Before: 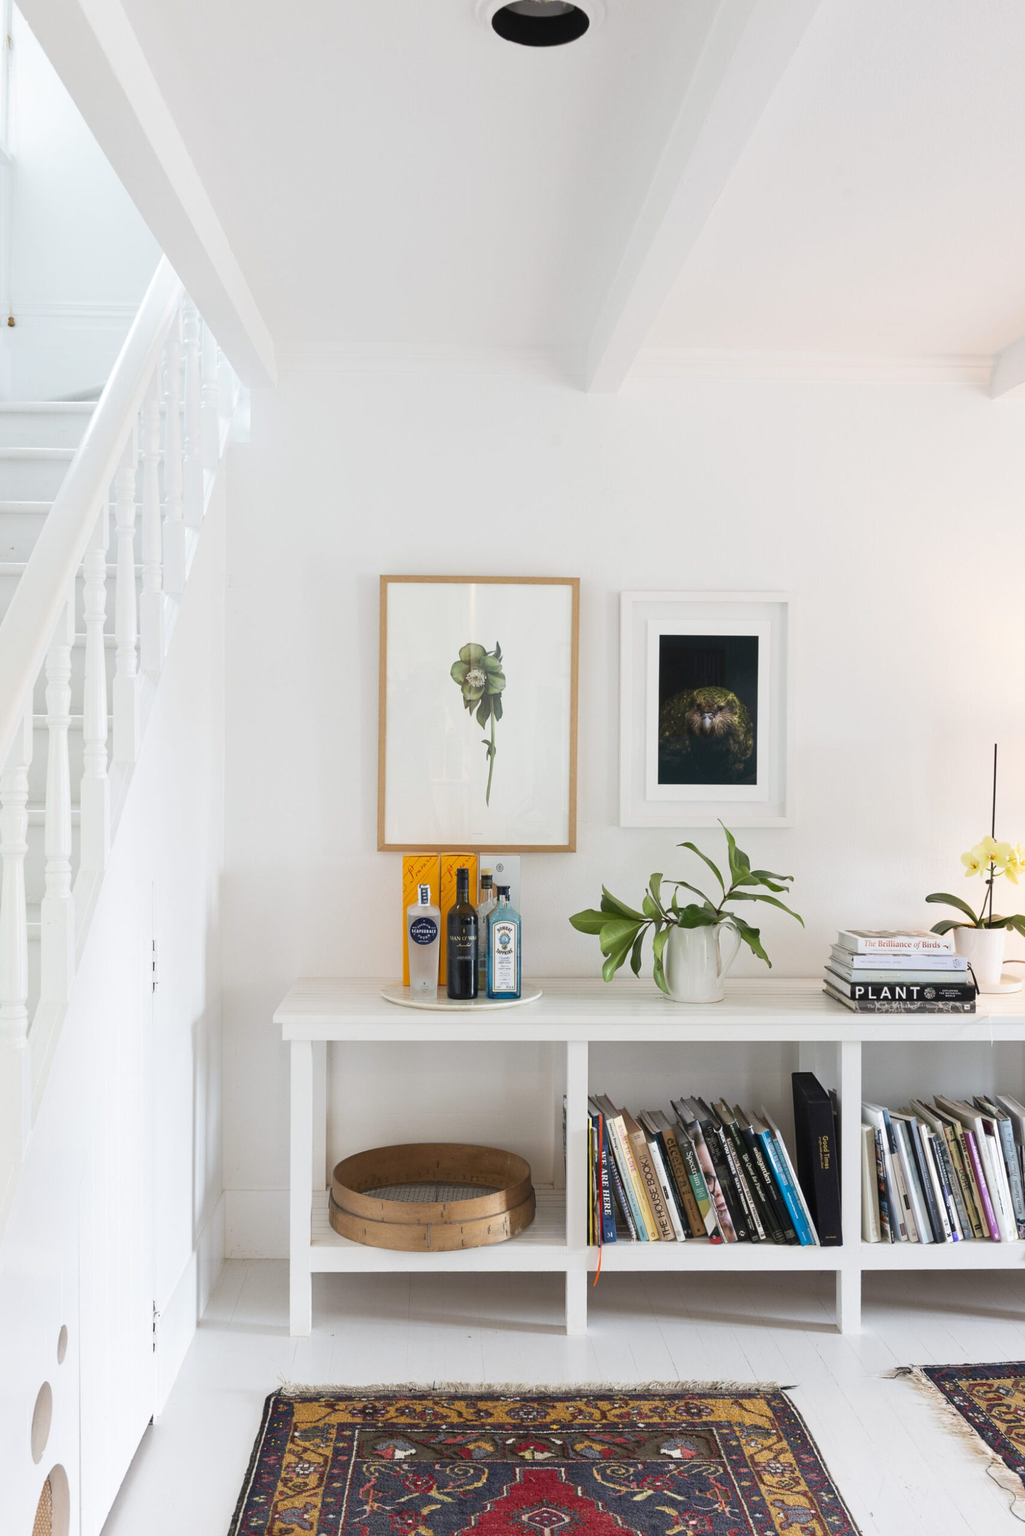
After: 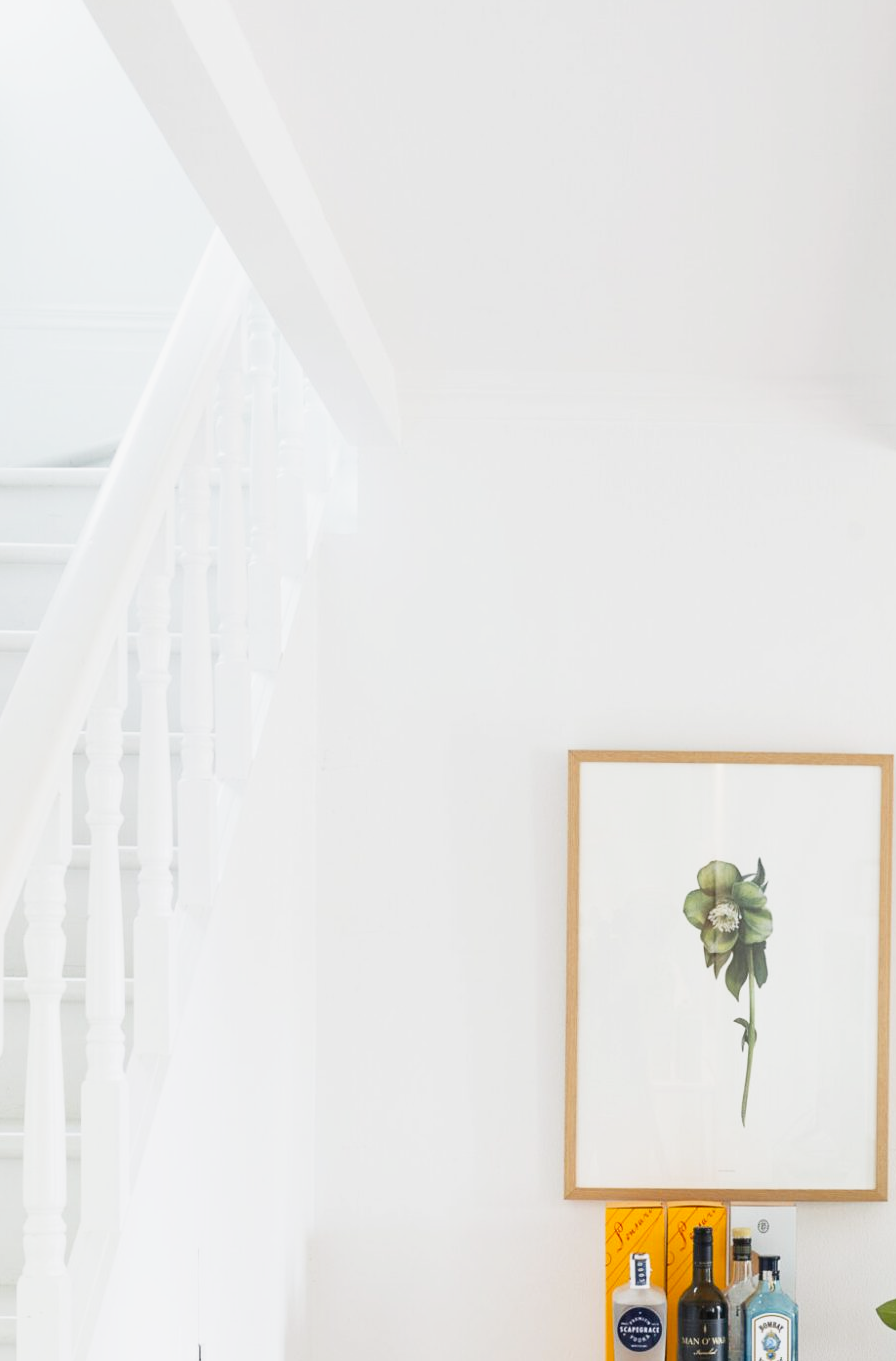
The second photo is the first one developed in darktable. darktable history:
crop and rotate: left 3.035%, top 7.467%, right 43.189%, bottom 38.068%
tone curve: curves: ch0 [(0, 0) (0.091, 0.075) (0.409, 0.457) (0.733, 0.82) (0.844, 0.908) (0.909, 0.942) (1, 0.973)]; ch1 [(0, 0) (0.437, 0.404) (0.5, 0.5) (0.529, 0.556) (0.58, 0.606) (0.616, 0.654) (1, 1)]; ch2 [(0, 0) (0.442, 0.415) (0.5, 0.5) (0.535, 0.557) (0.585, 0.62) (1, 1)], preserve colors none
